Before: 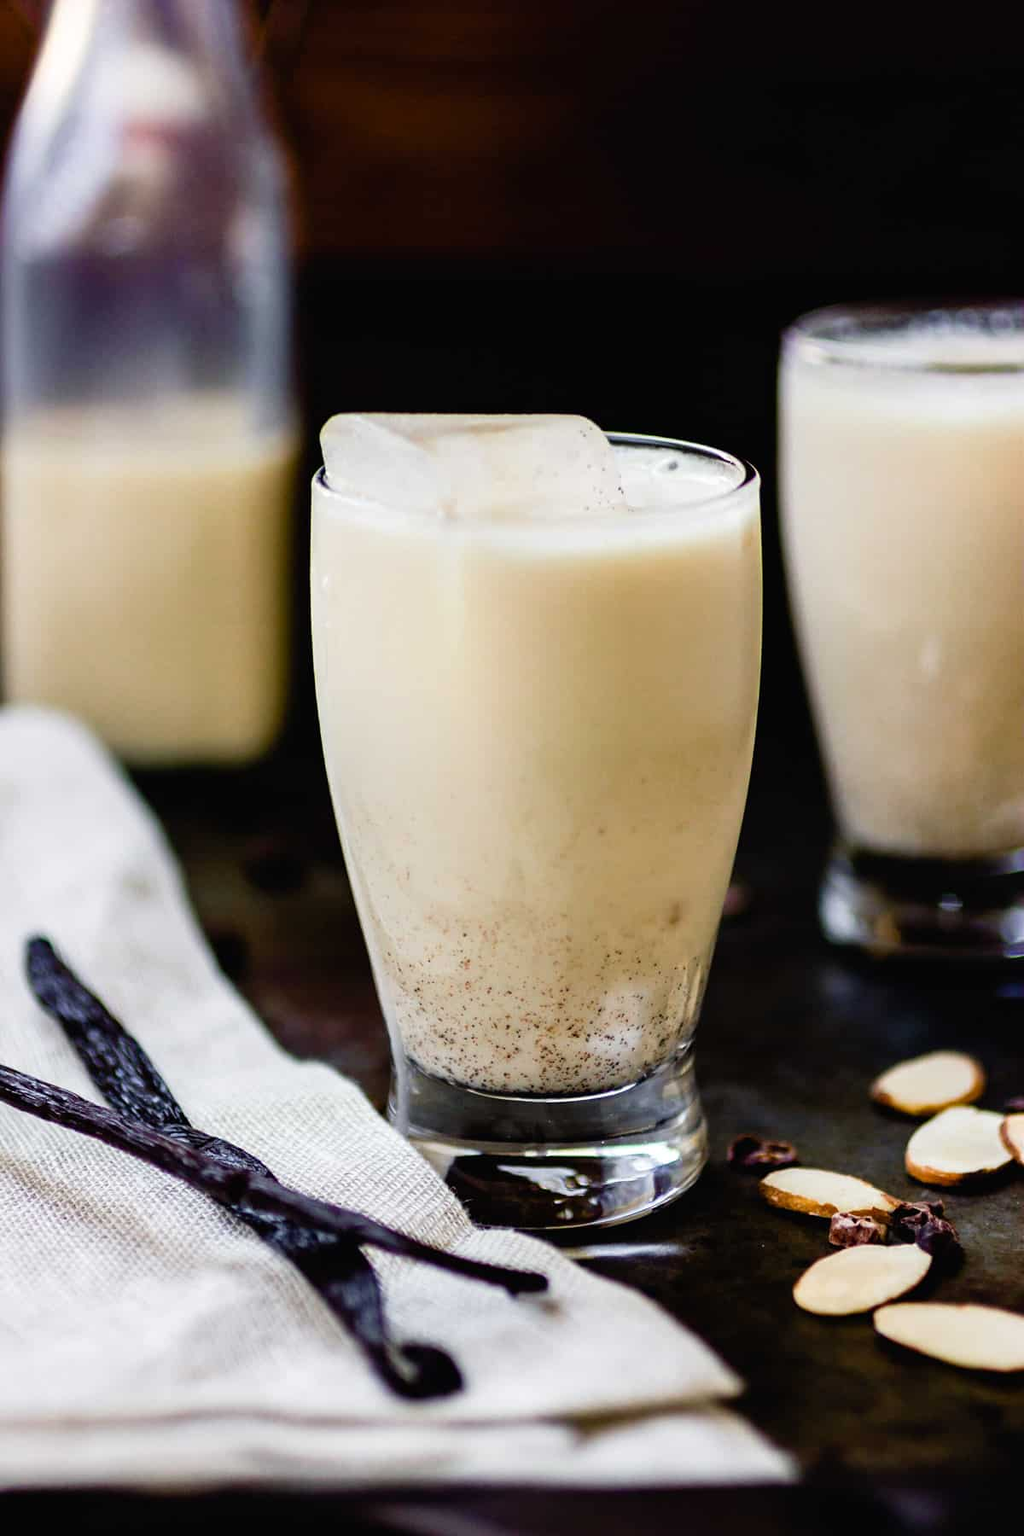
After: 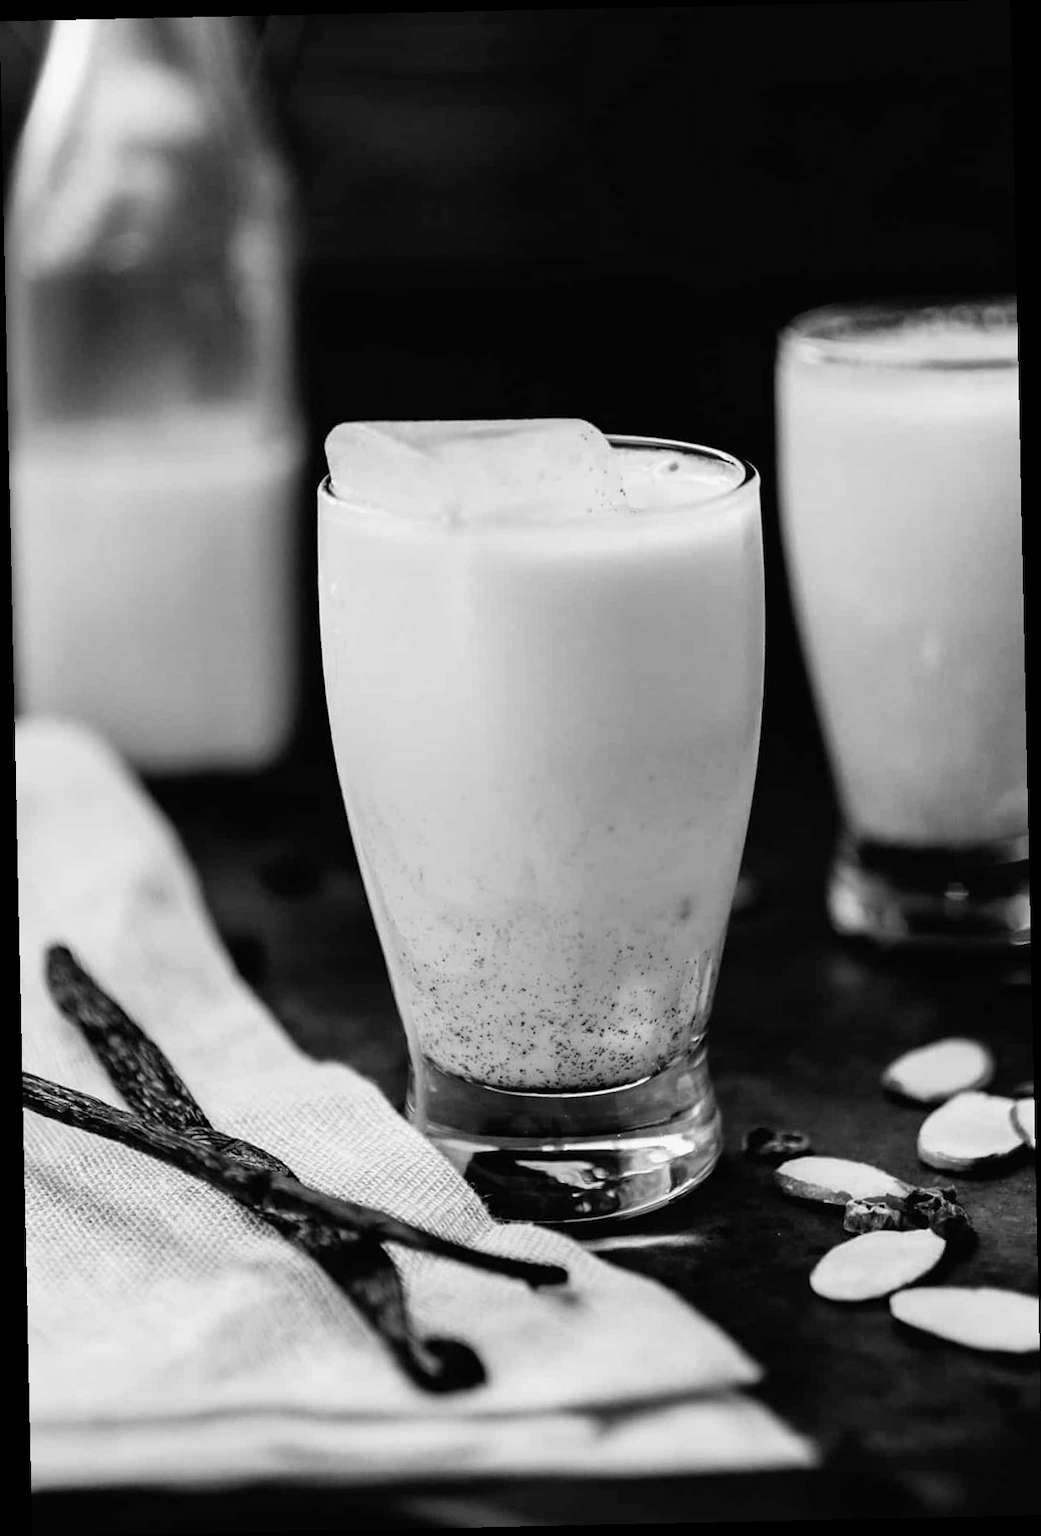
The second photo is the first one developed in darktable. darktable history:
rotate and perspective: rotation -1.24°, automatic cropping off
monochrome: a 32, b 64, size 2.3
